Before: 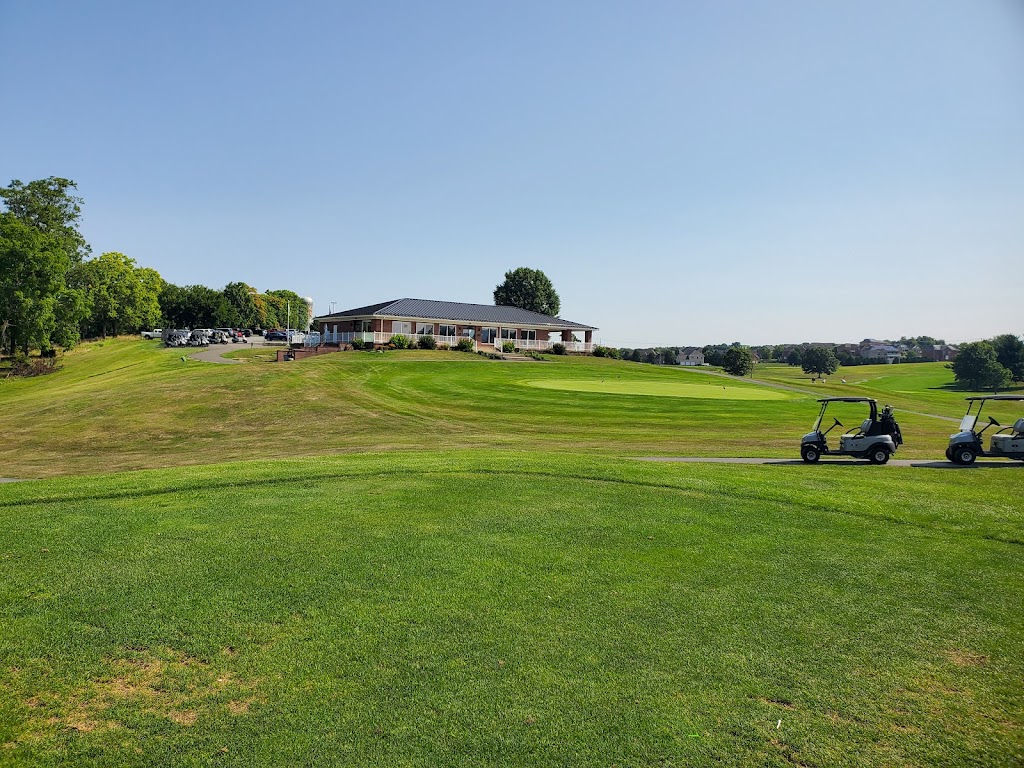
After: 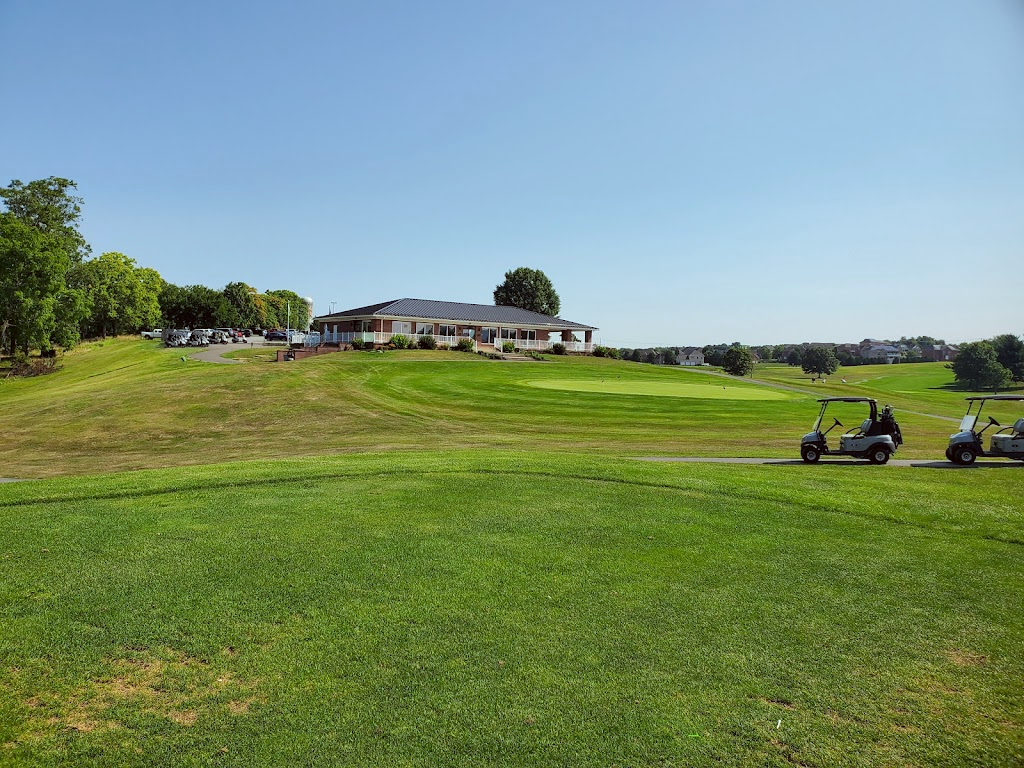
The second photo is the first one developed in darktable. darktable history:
color correction: highlights a* -4.98, highlights b* -3.6, shadows a* 3.95, shadows b* 4.5
